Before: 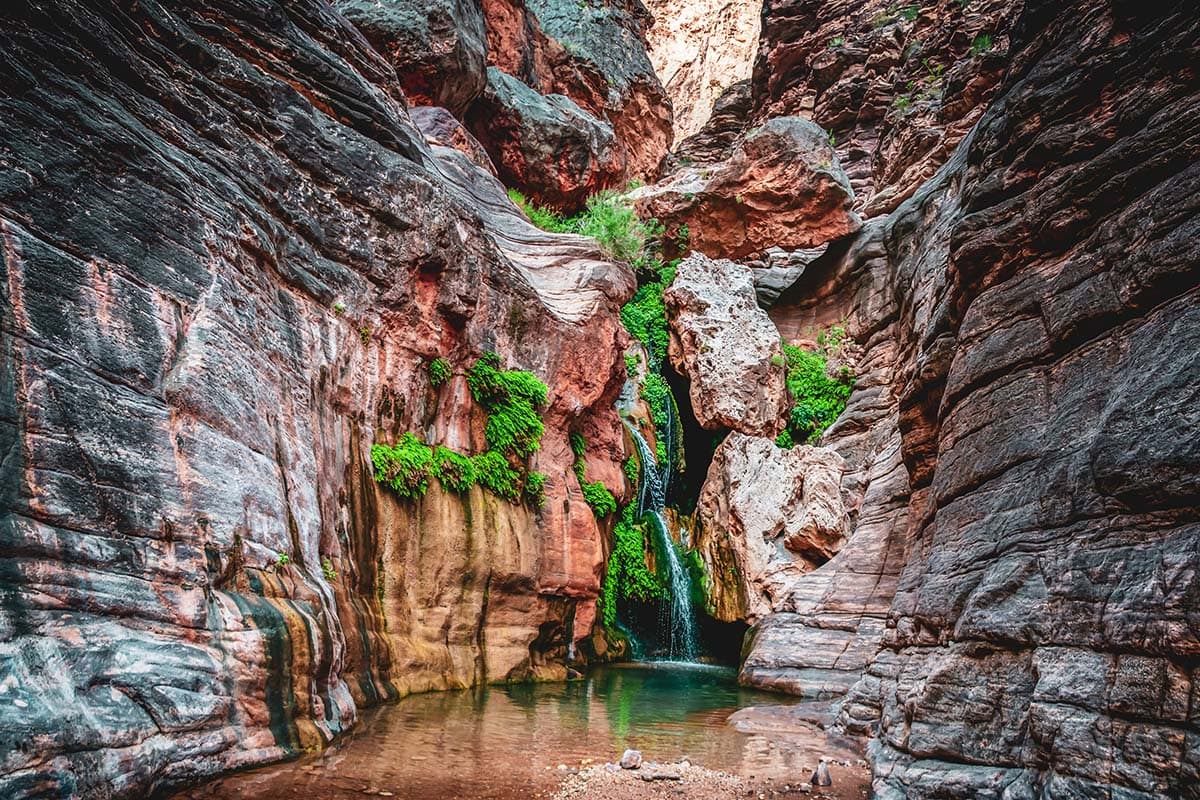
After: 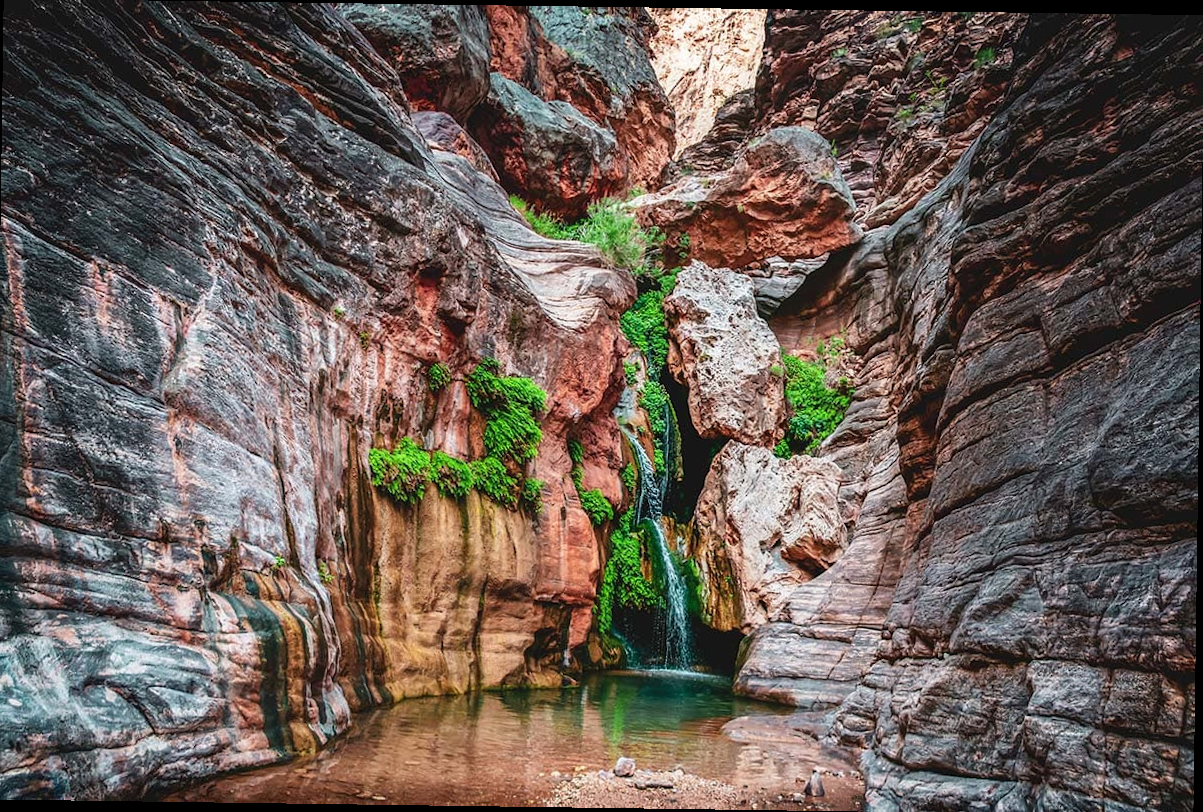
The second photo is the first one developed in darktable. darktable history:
rotate and perspective: rotation 0.8°, automatic cropping off
crop and rotate: left 0.614%, top 0.179%, bottom 0.309%
